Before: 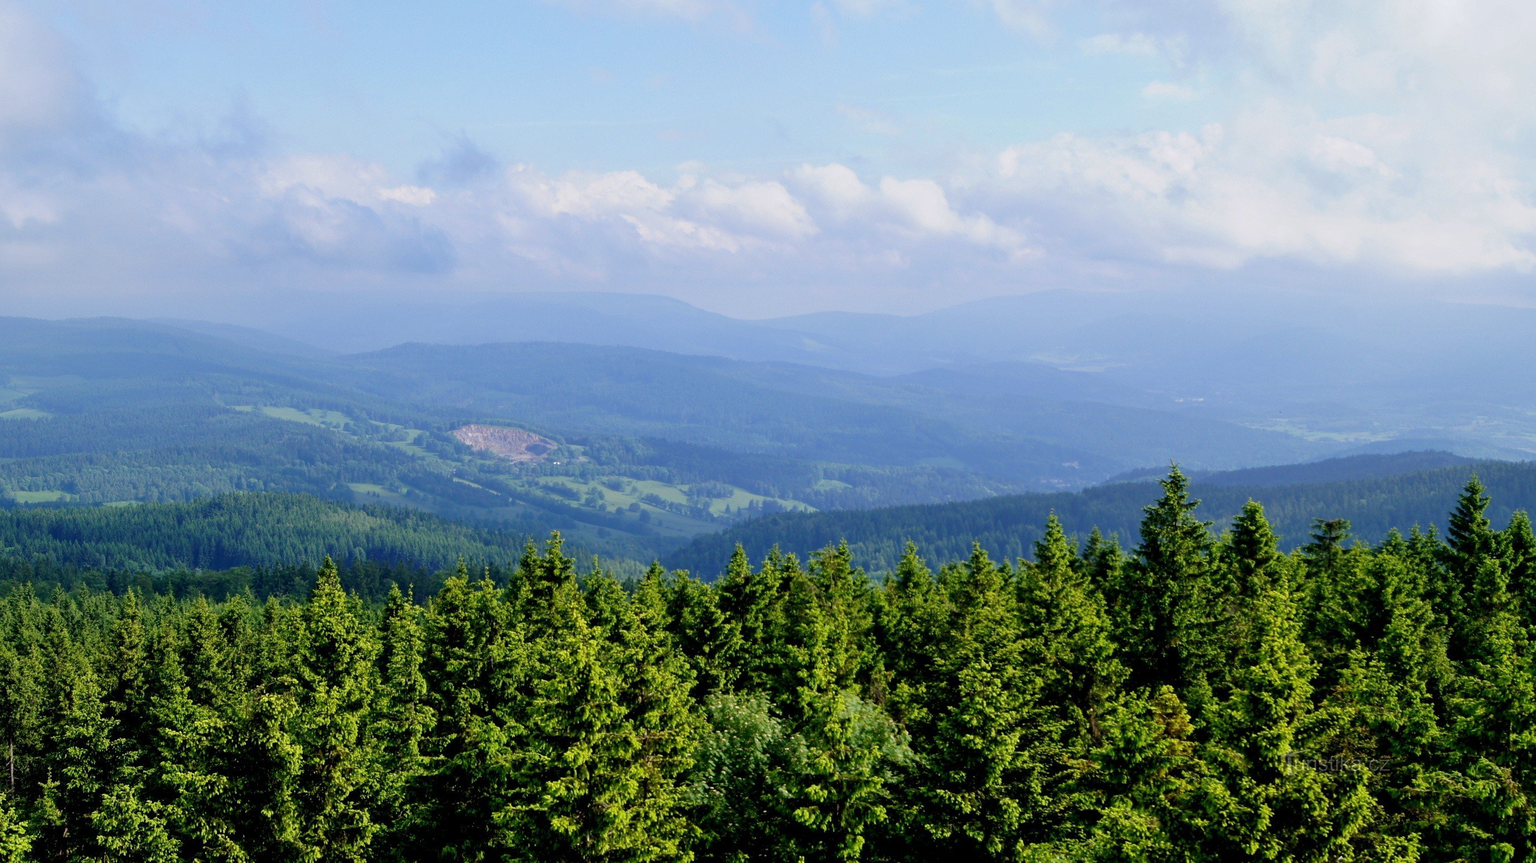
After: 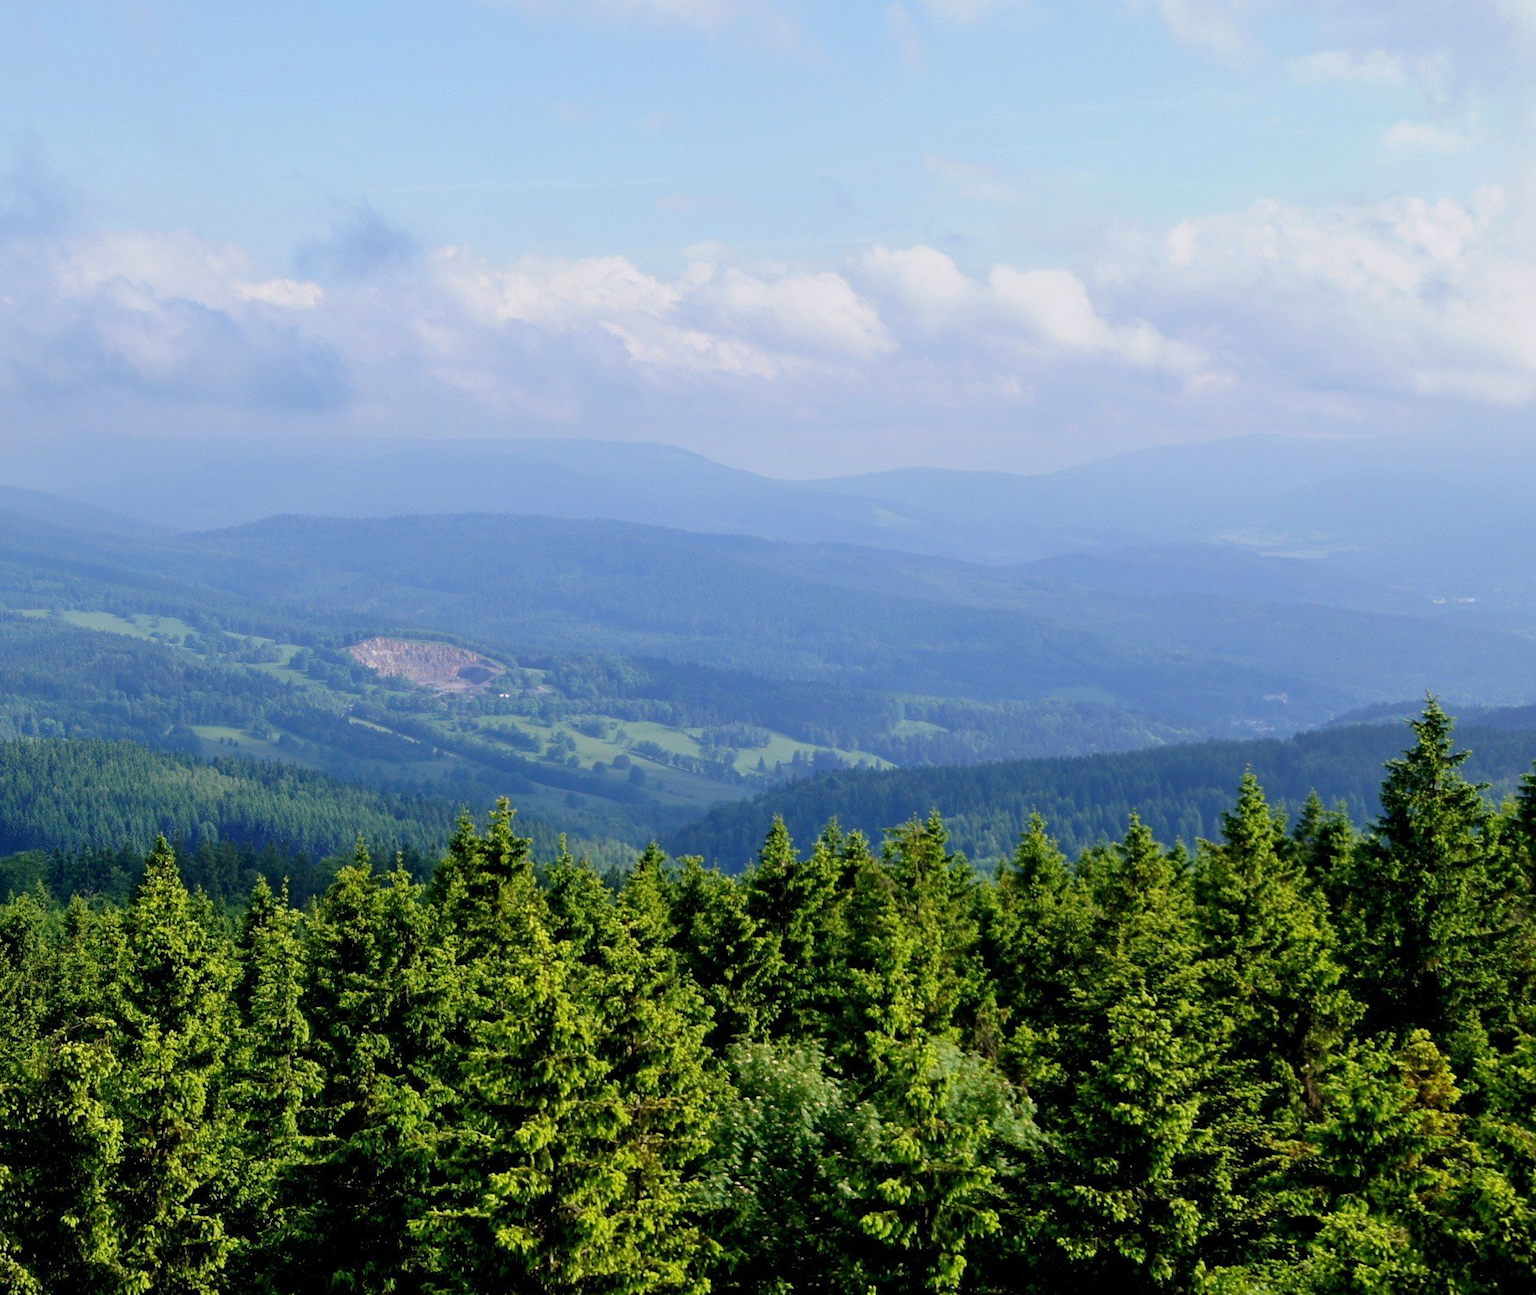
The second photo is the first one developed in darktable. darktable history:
crop and rotate: left 14.395%, right 18.984%
